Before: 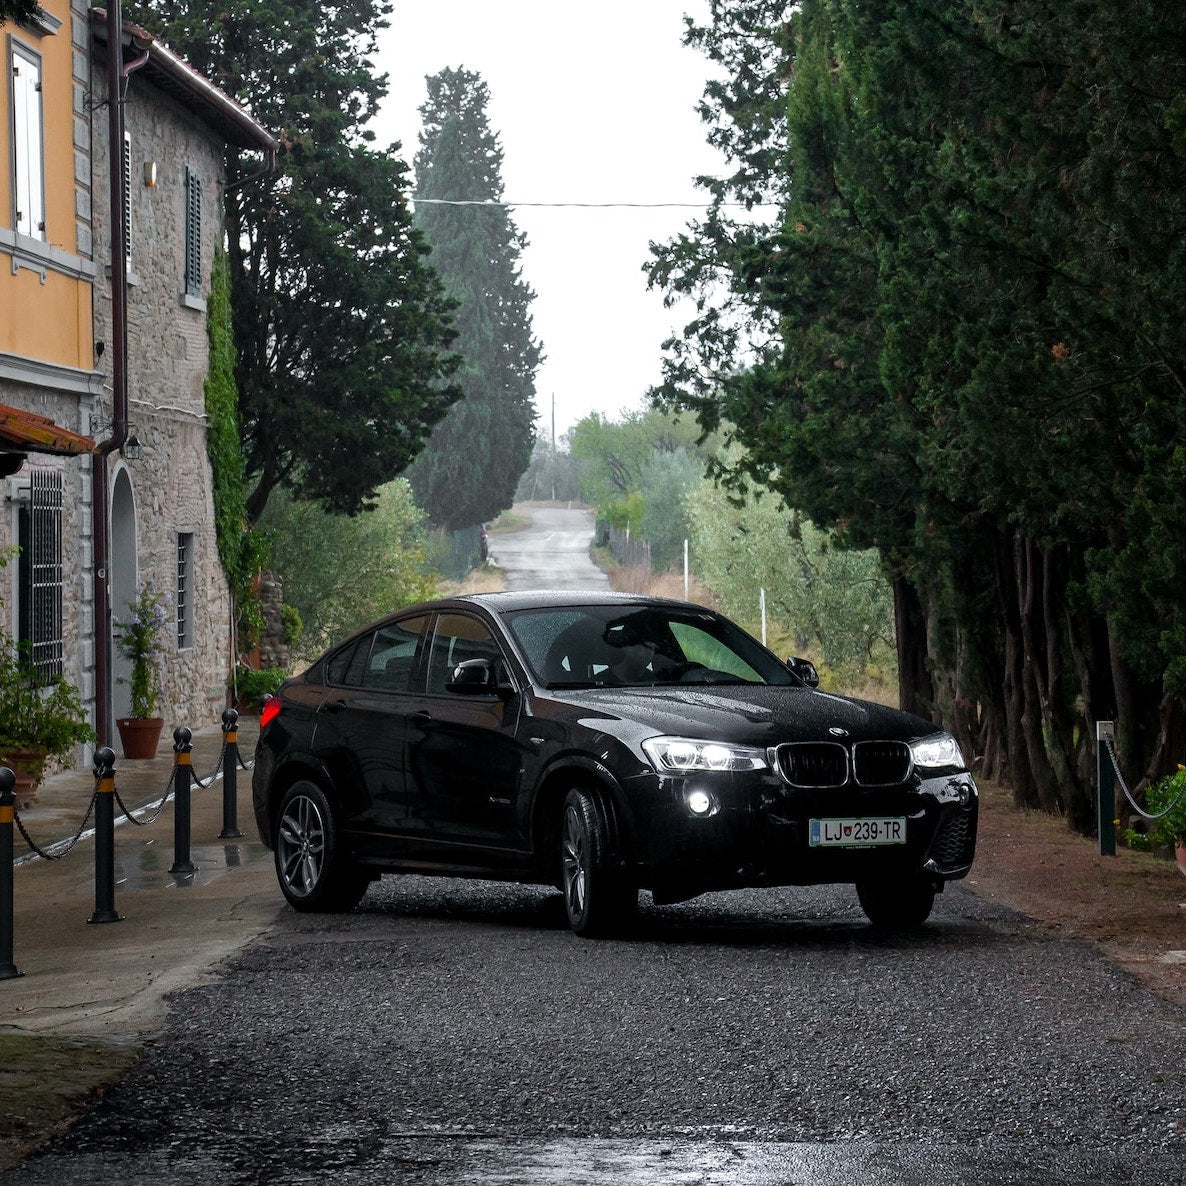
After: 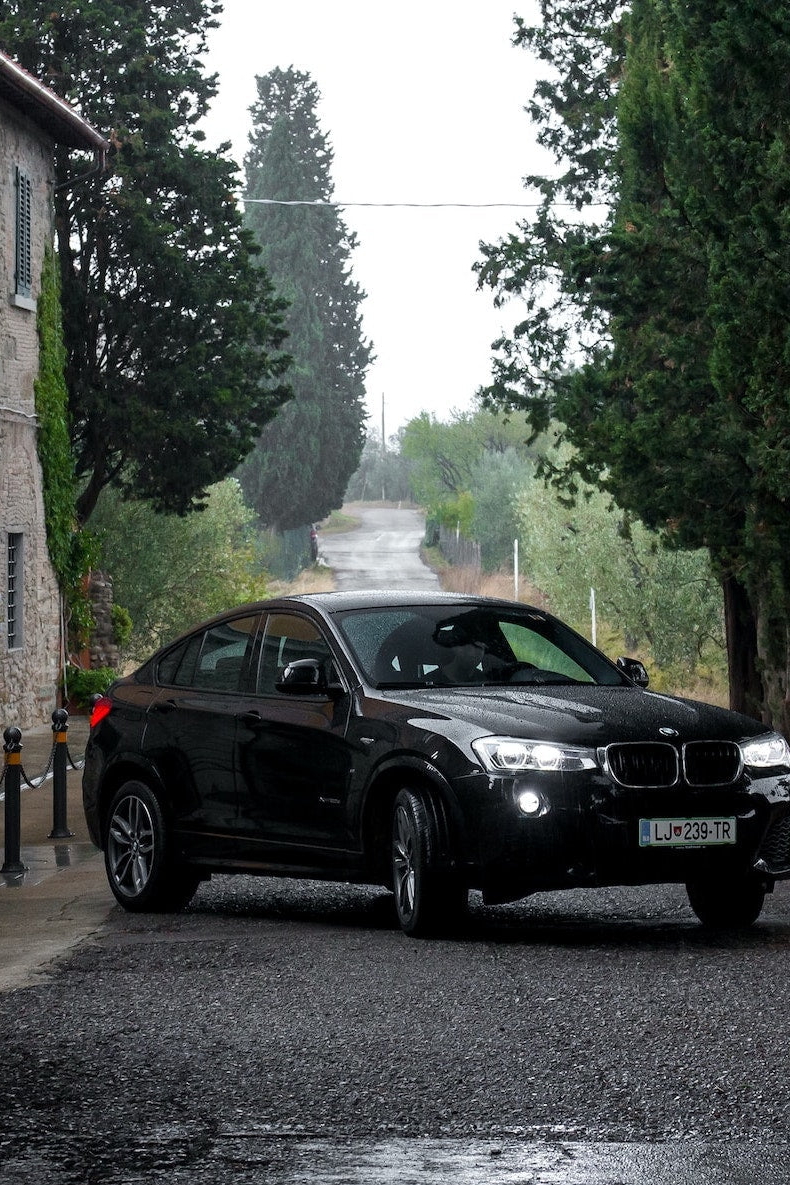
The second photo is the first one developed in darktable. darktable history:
crop and rotate: left 14.389%, right 18.992%
